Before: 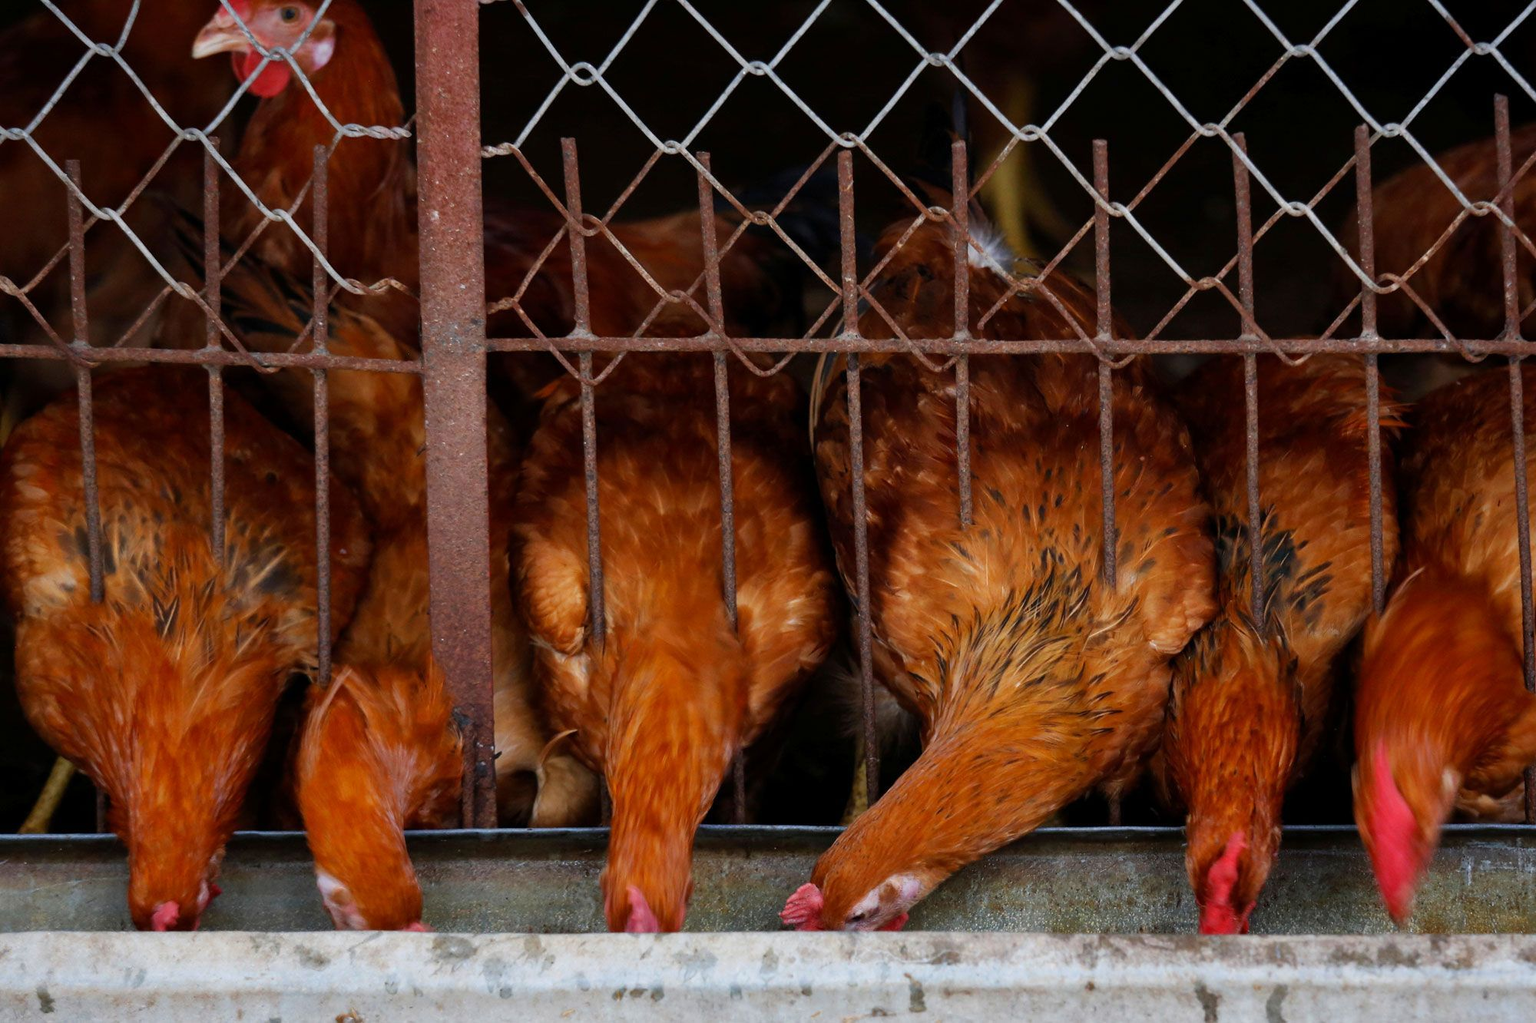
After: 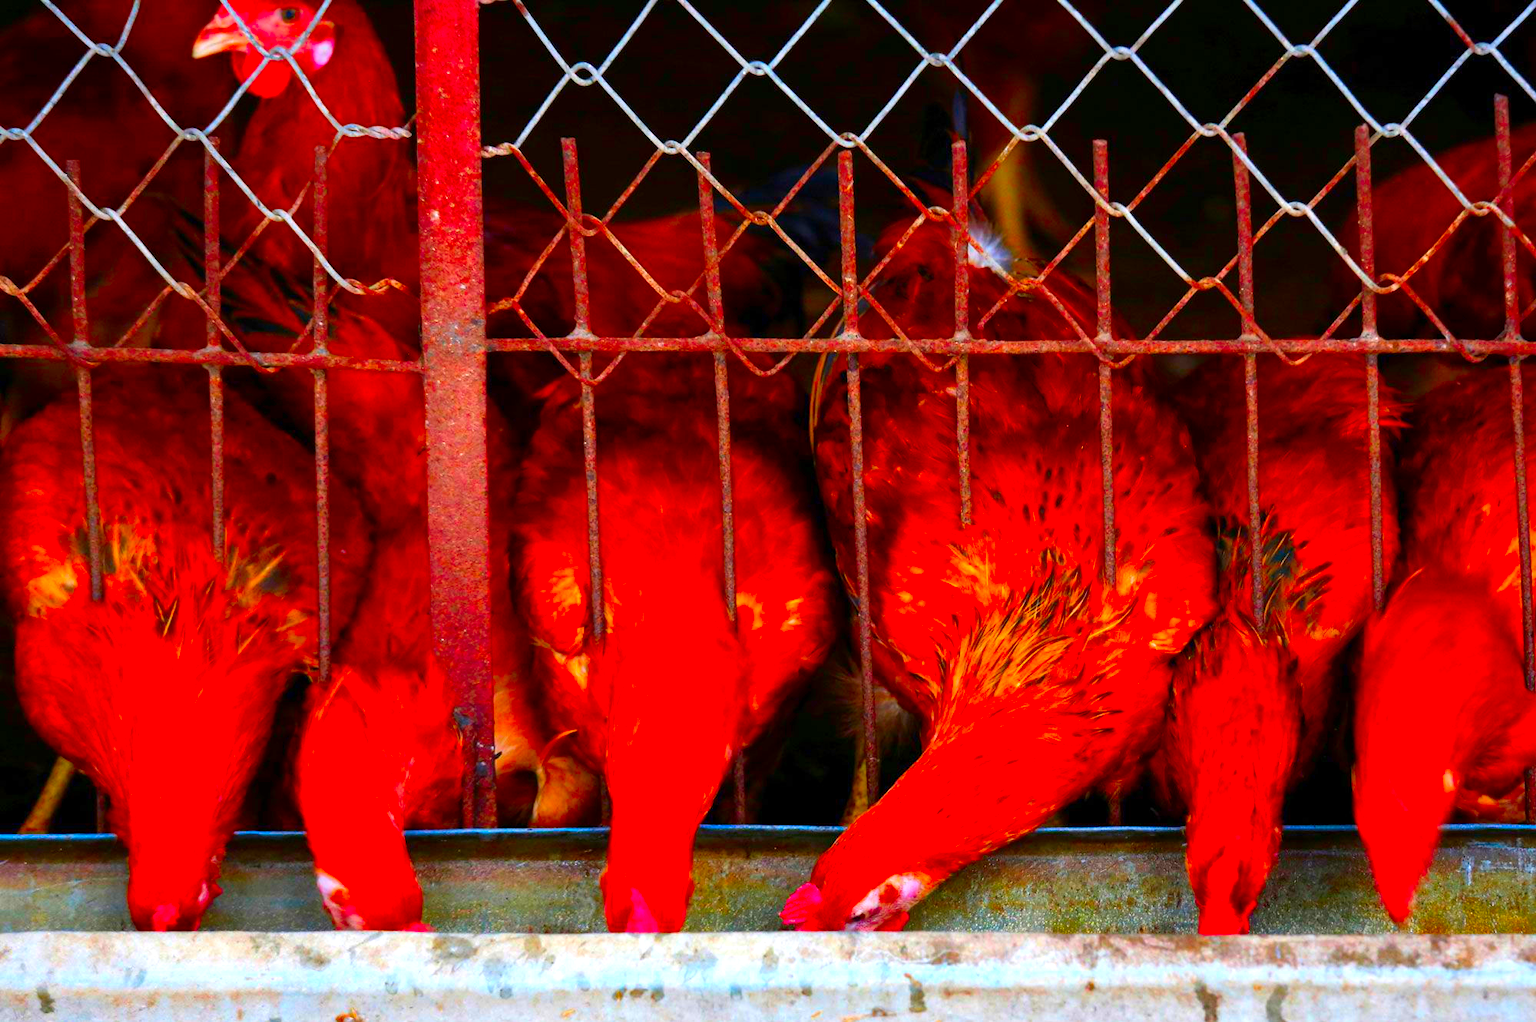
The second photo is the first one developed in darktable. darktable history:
color correction: highlights b* 0.058, saturation 2.95
exposure: exposure 0.637 EV, compensate highlight preservation false
tone equalizer: edges refinement/feathering 500, mask exposure compensation -1.57 EV, preserve details no
